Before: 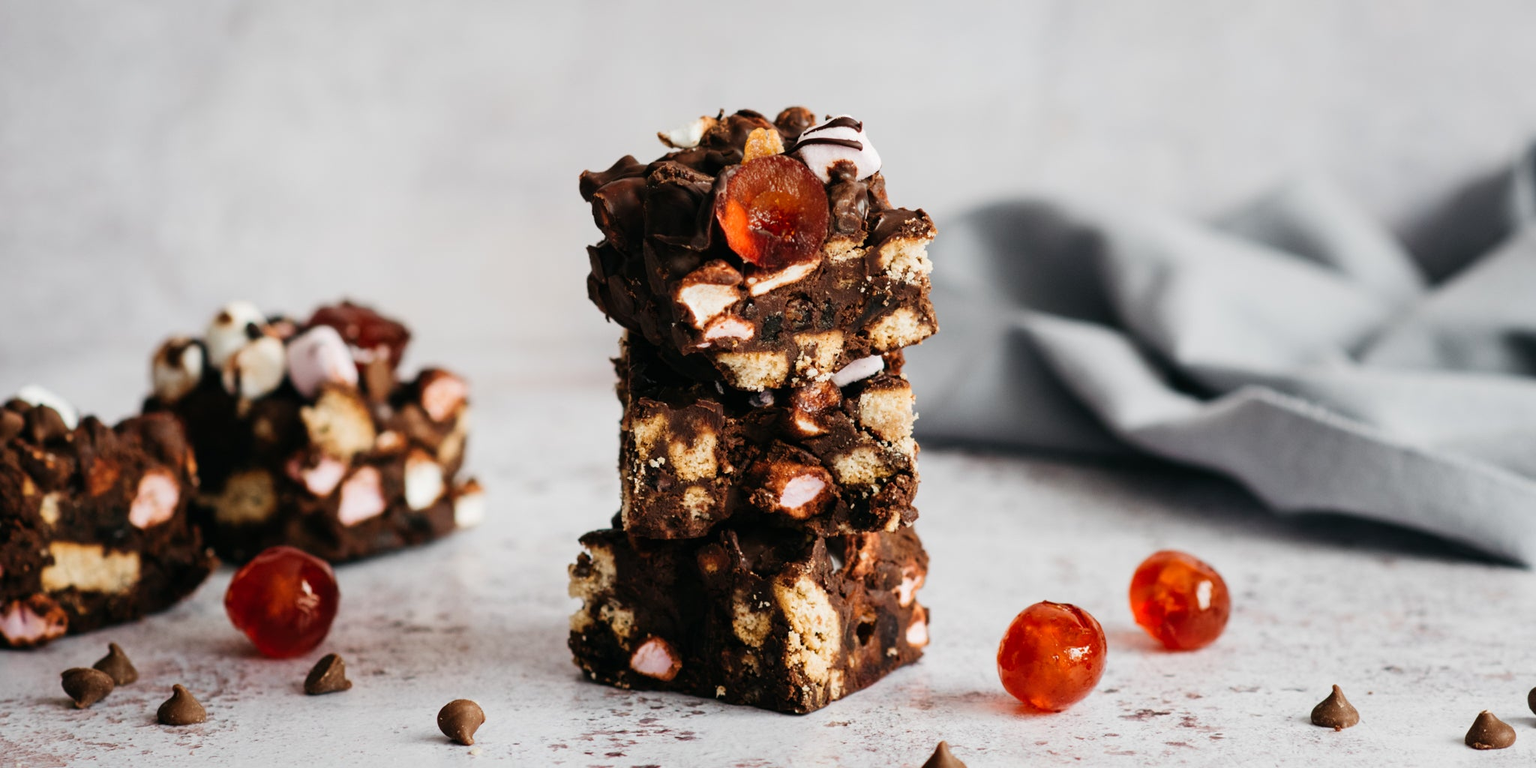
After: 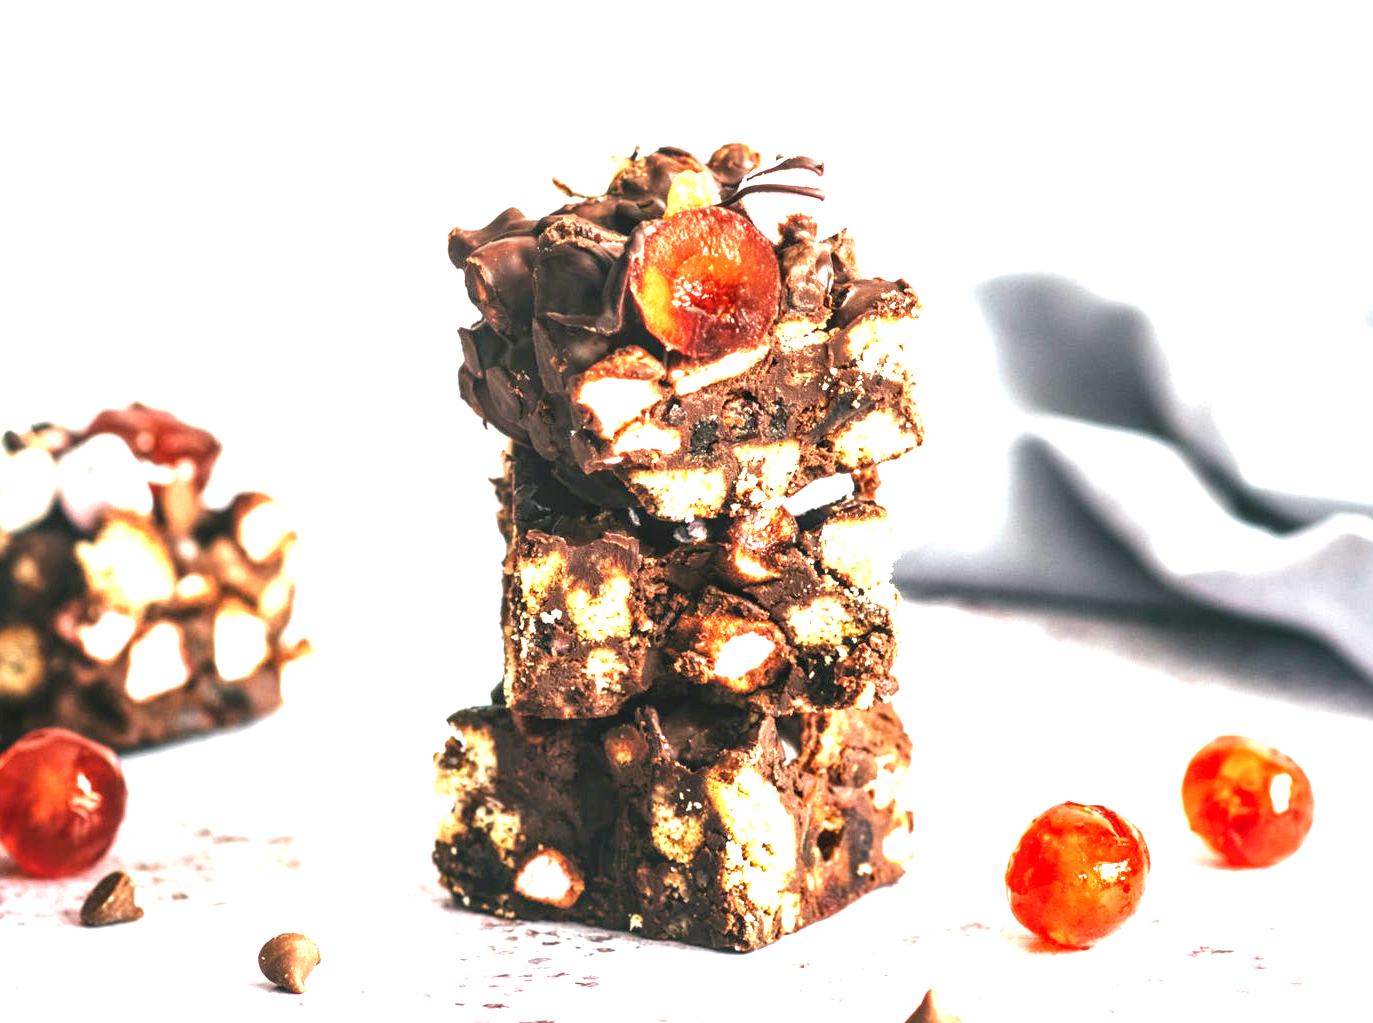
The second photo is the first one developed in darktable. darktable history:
crop and rotate: left 15.894%, right 17.065%
local contrast: detail 130%
exposure: exposure 2 EV, compensate highlight preservation false
